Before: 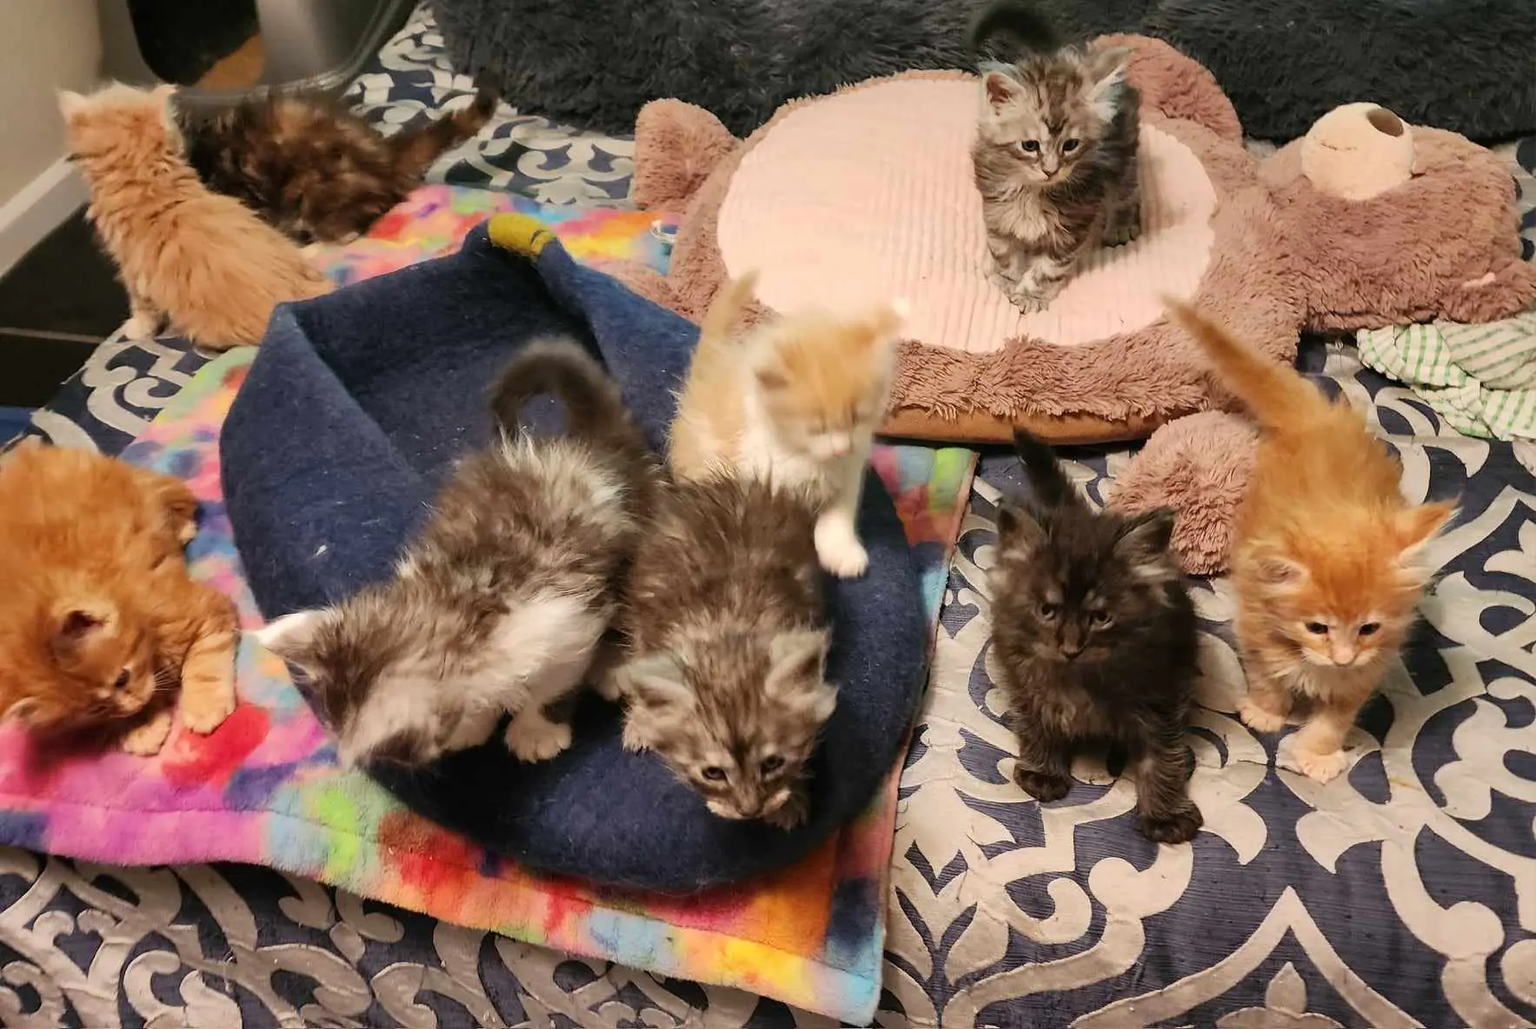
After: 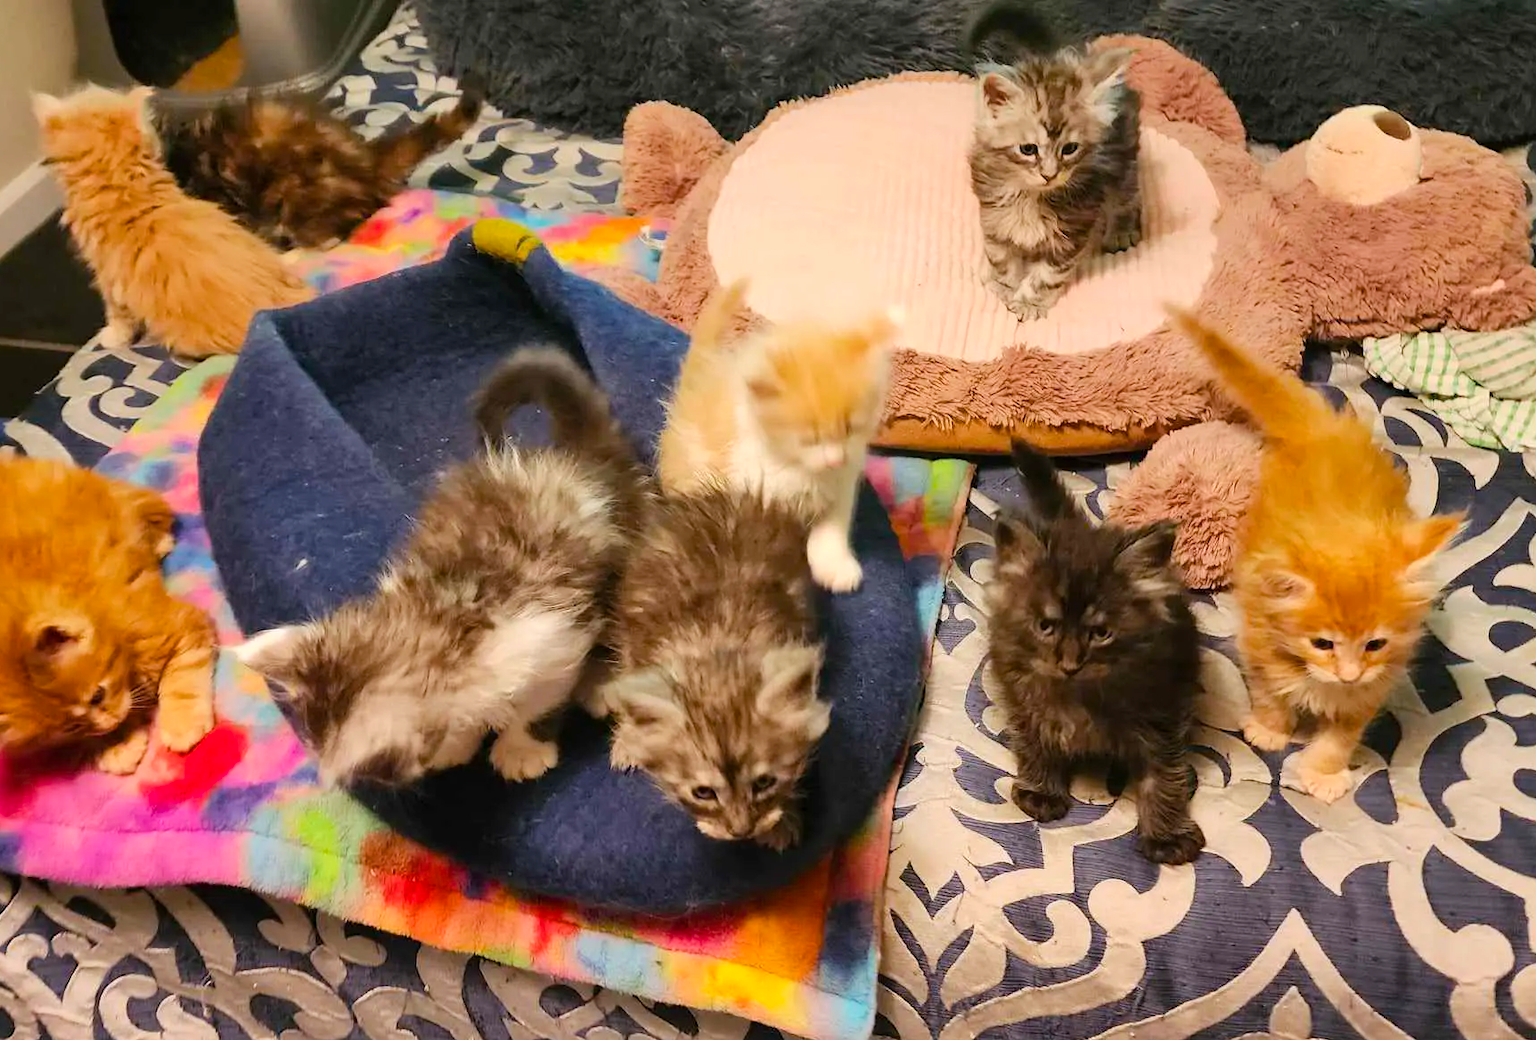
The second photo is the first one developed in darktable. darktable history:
color balance rgb: perceptual saturation grading › global saturation 25%, perceptual brilliance grading › mid-tones 10%, perceptual brilliance grading › shadows 15%, global vibrance 20%
crop and rotate: left 1.774%, right 0.633%, bottom 1.28%
shadows and highlights: shadows 0, highlights 40
